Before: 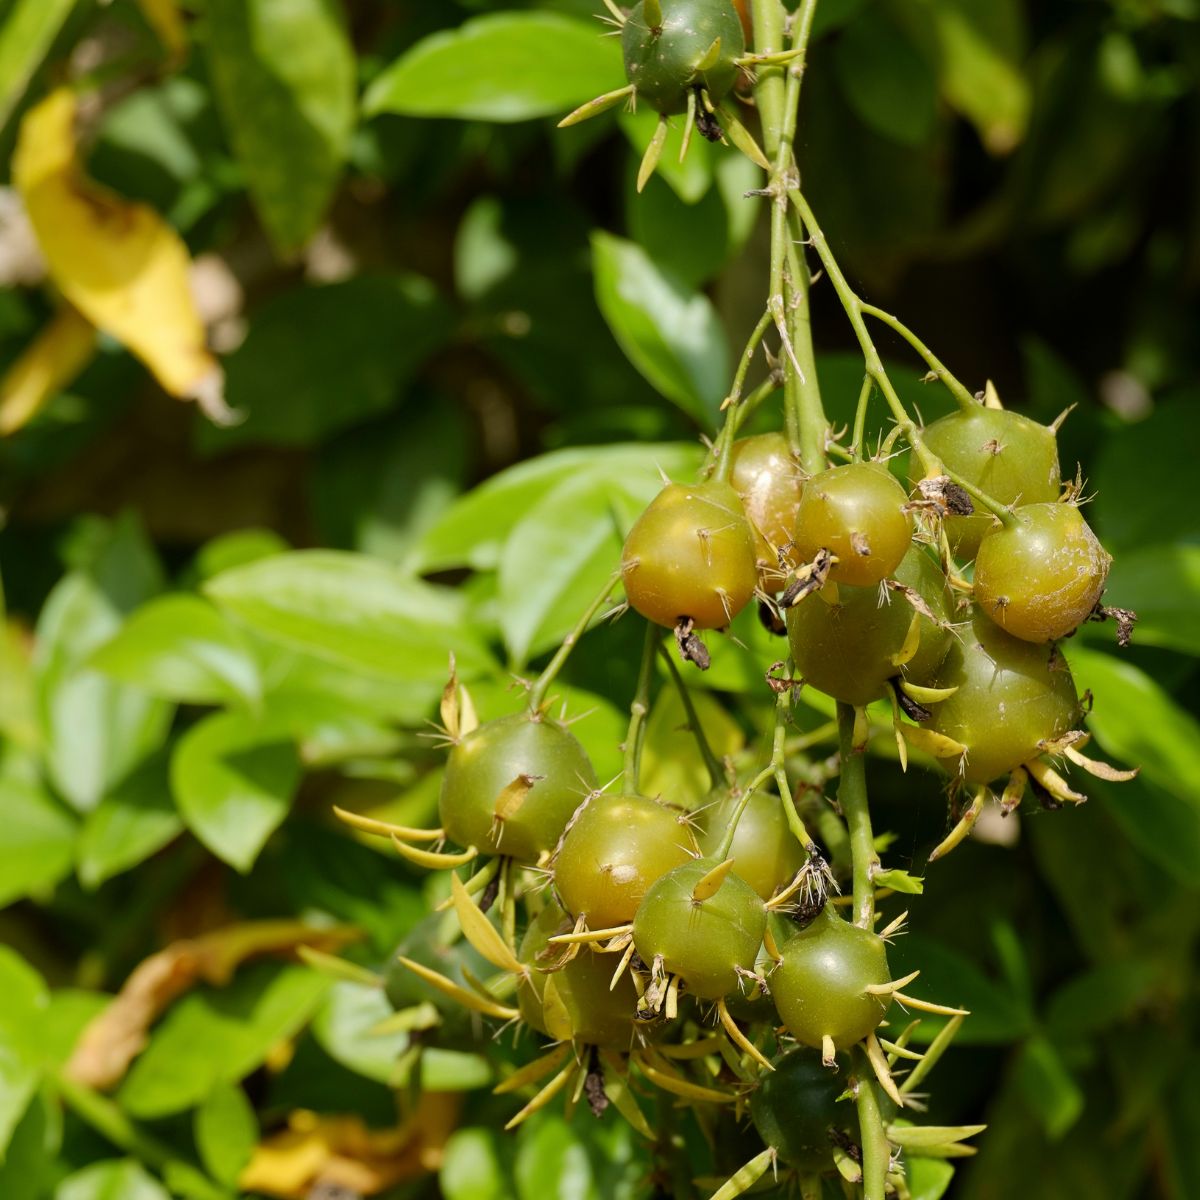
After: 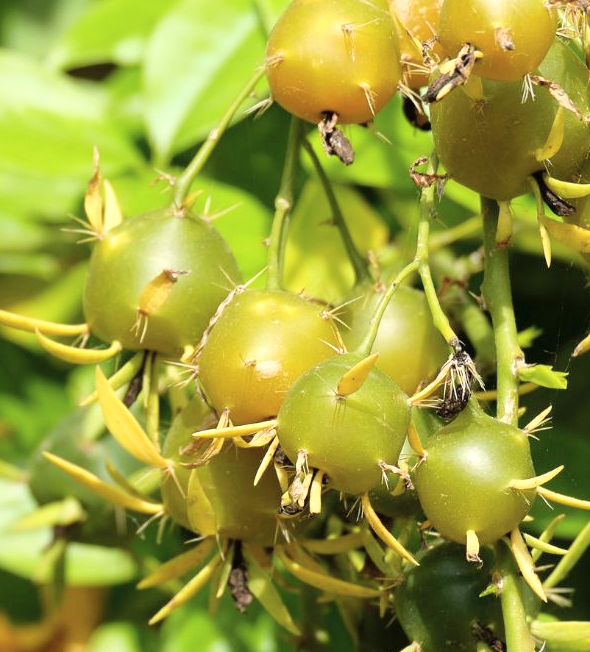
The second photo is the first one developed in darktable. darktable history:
crop: left 29.729%, top 42.158%, right 21.099%, bottom 3.491%
exposure: exposure 0.406 EV, compensate highlight preservation false
tone curve: curves: ch0 [(0, 0) (0.003, 0.022) (0.011, 0.025) (0.025, 0.032) (0.044, 0.055) (0.069, 0.089) (0.1, 0.133) (0.136, 0.18) (0.177, 0.231) (0.224, 0.291) (0.277, 0.35) (0.335, 0.42) (0.399, 0.496) (0.468, 0.561) (0.543, 0.632) (0.623, 0.706) (0.709, 0.783) (0.801, 0.865) (0.898, 0.947) (1, 1)], color space Lab, independent channels, preserve colors none
